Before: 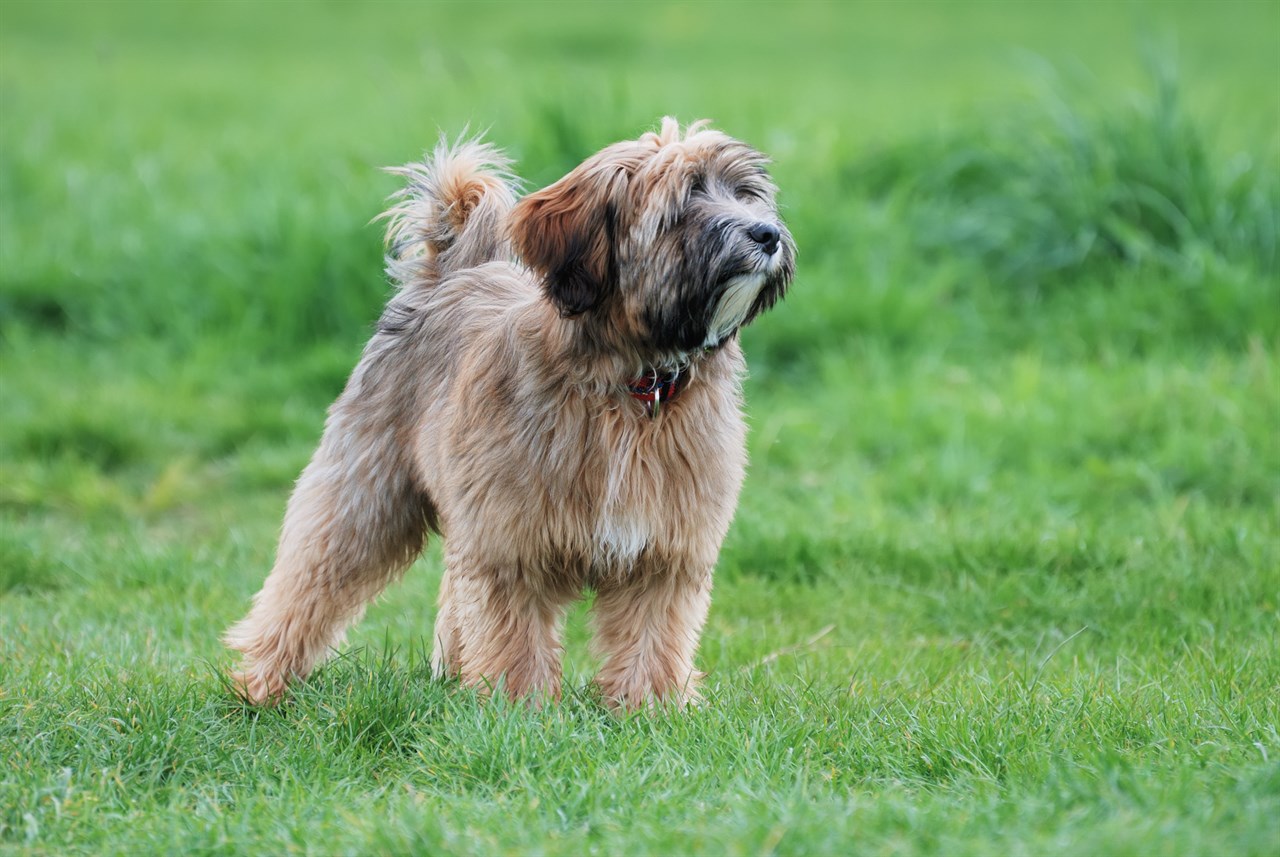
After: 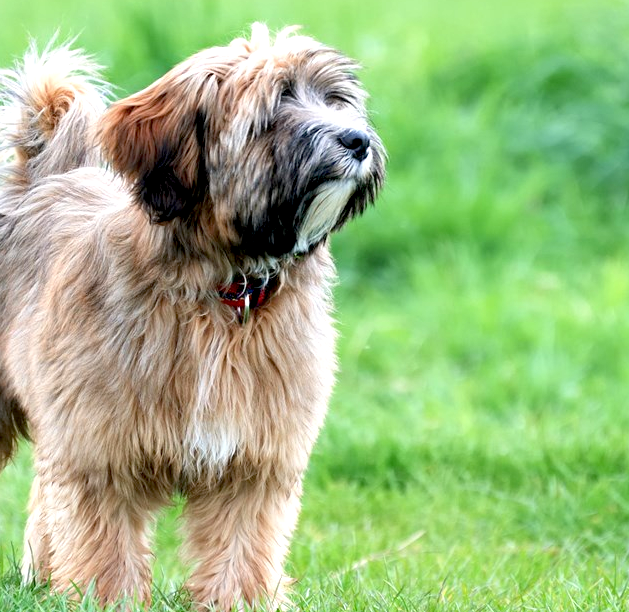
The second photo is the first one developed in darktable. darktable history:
crop: left 32.067%, top 10.973%, right 18.766%, bottom 17.518%
exposure: black level correction 0.012, exposure 0.699 EV, compensate highlight preservation false
